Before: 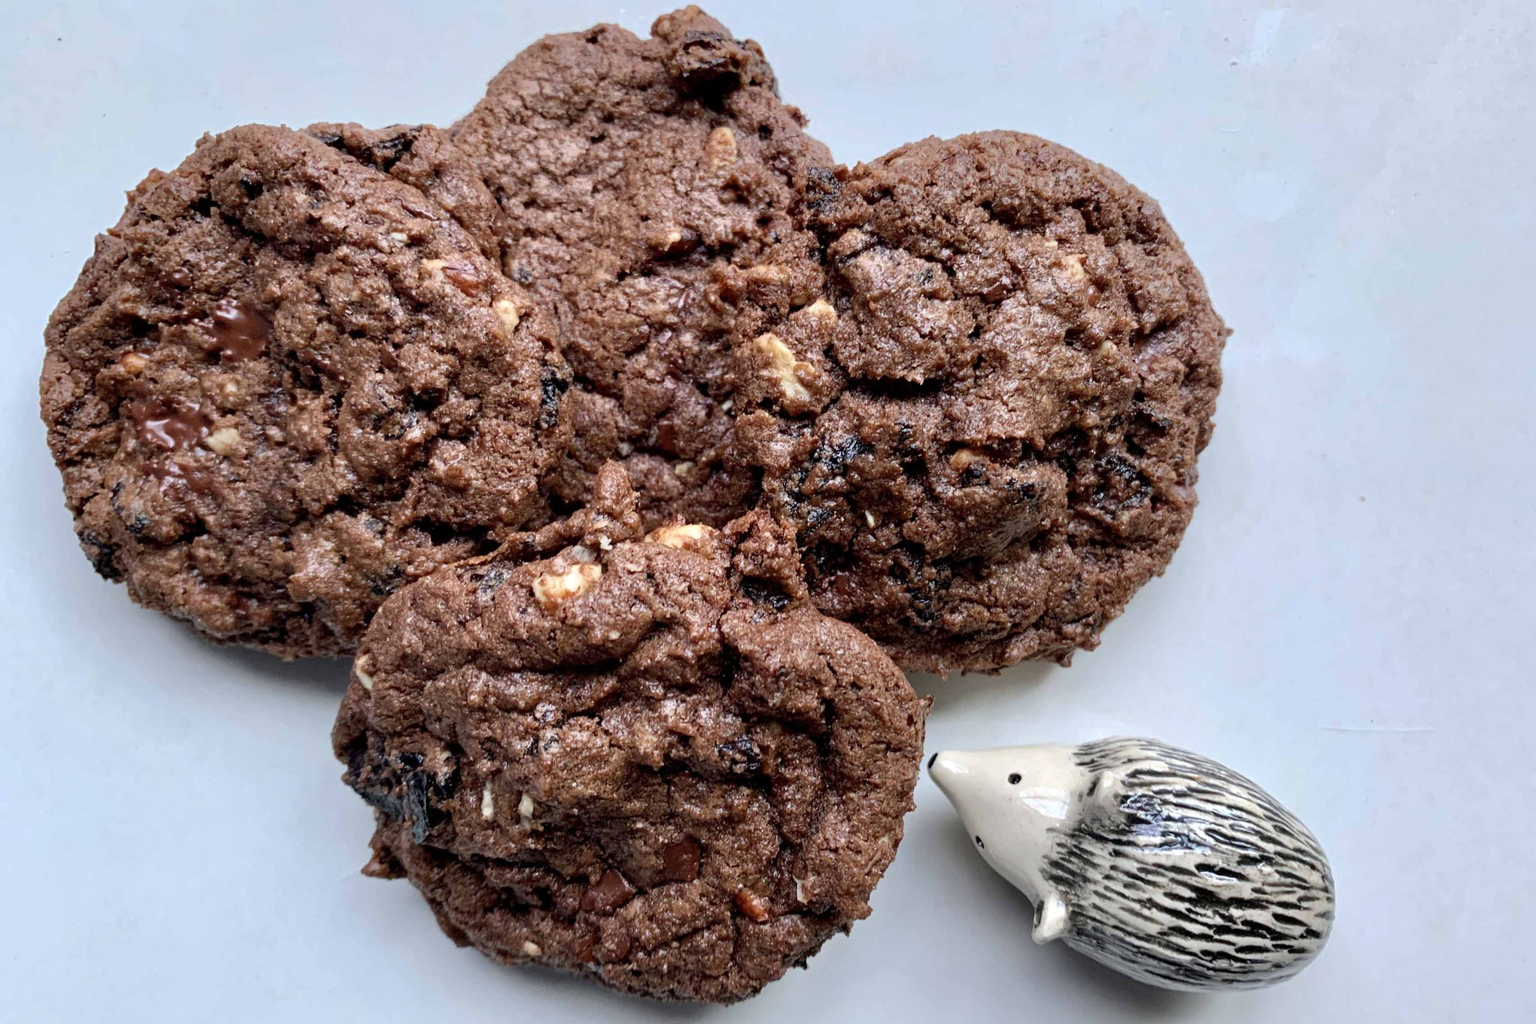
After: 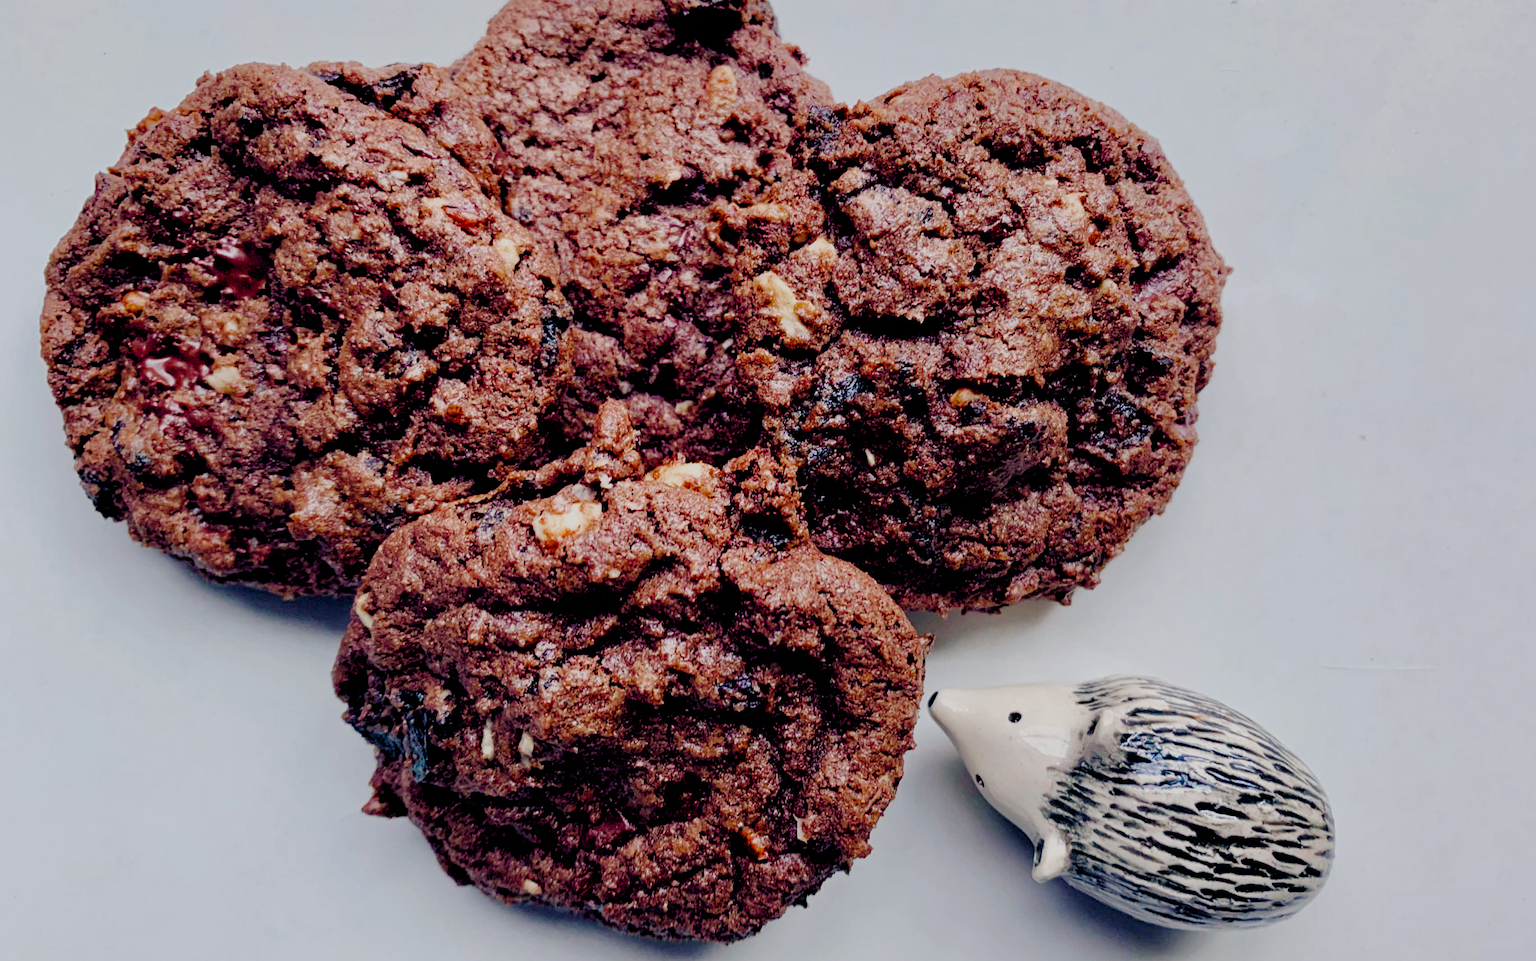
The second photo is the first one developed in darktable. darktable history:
filmic rgb: black relative exposure -6.21 EV, white relative exposure 6.95 EV, hardness 2.26, add noise in highlights 0, preserve chrominance no, color science v3 (2019), use custom middle-gray values true, contrast in highlights soft
crop and rotate: top 6.092%
color balance rgb: shadows lift › chroma 2.012%, shadows lift › hue 215.54°, highlights gain › chroma 3.007%, highlights gain › hue 60.06°, global offset › luminance -0.297%, global offset › chroma 0.315%, global offset › hue 262.61°, linear chroma grading › global chroma 24.869%, perceptual saturation grading › global saturation 20%, perceptual saturation grading › highlights -50.059%, perceptual saturation grading › shadows 31.224%, global vibrance 24.965%, contrast 10.215%
